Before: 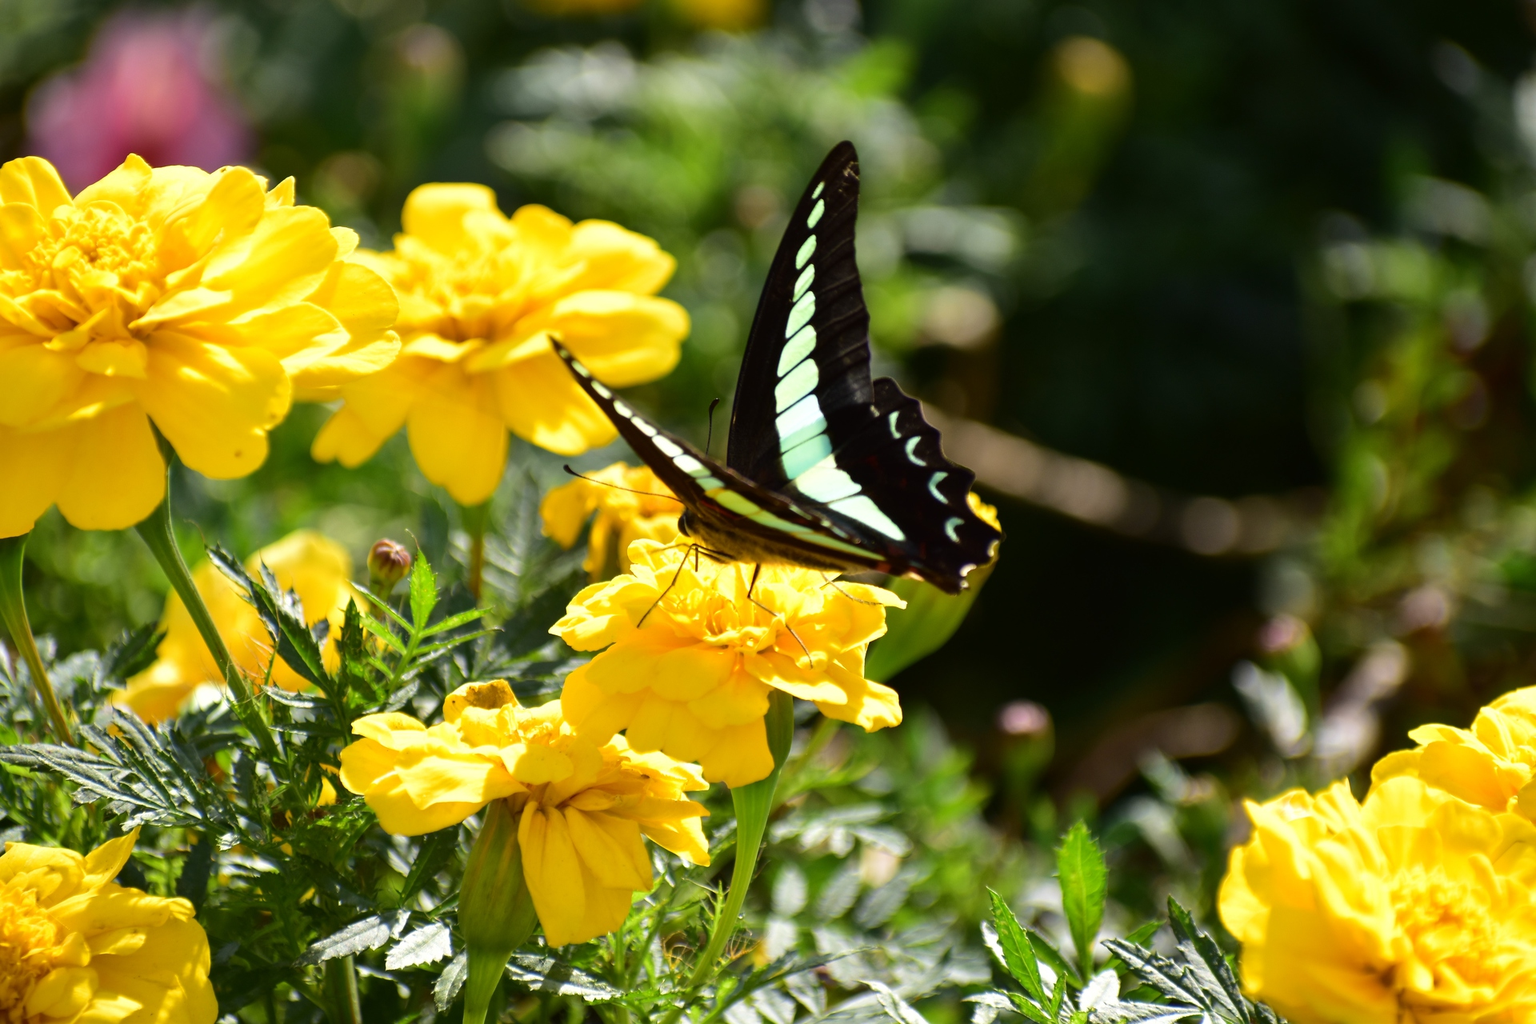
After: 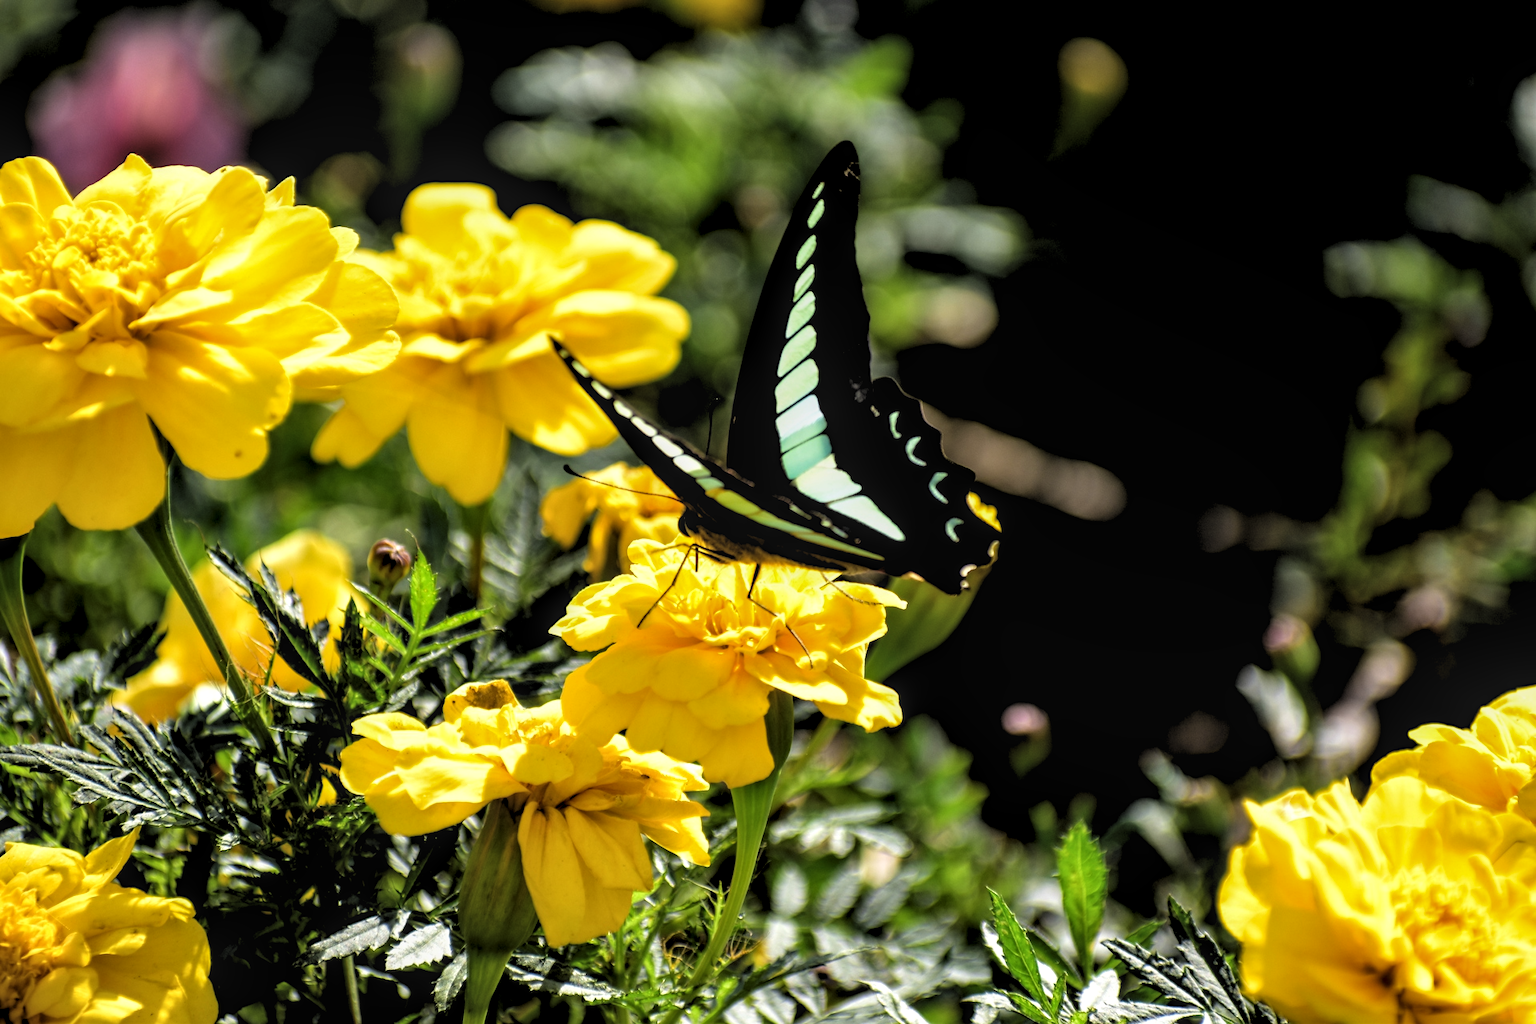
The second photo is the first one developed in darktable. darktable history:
levels: levels [0.116, 0.574, 1]
local contrast: on, module defaults
rgb levels: levels [[0.029, 0.461, 0.922], [0, 0.5, 1], [0, 0.5, 1]]
